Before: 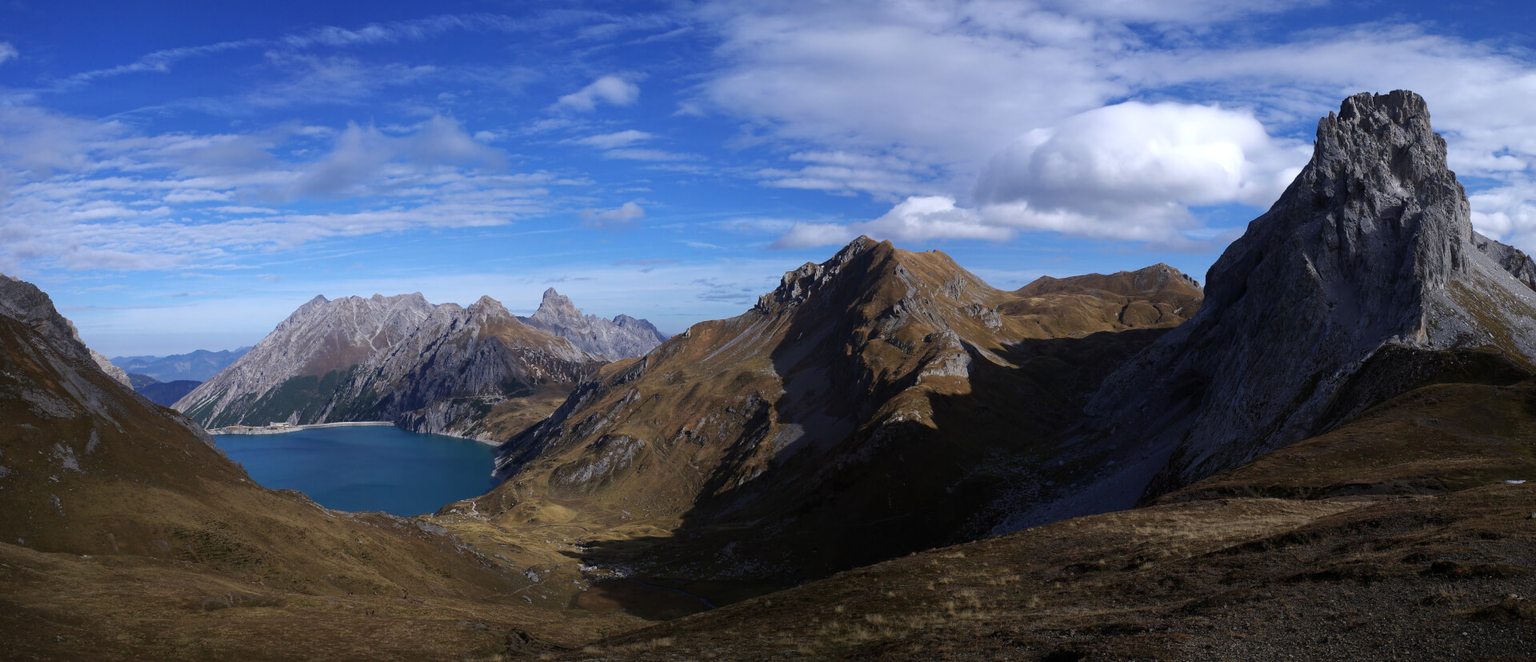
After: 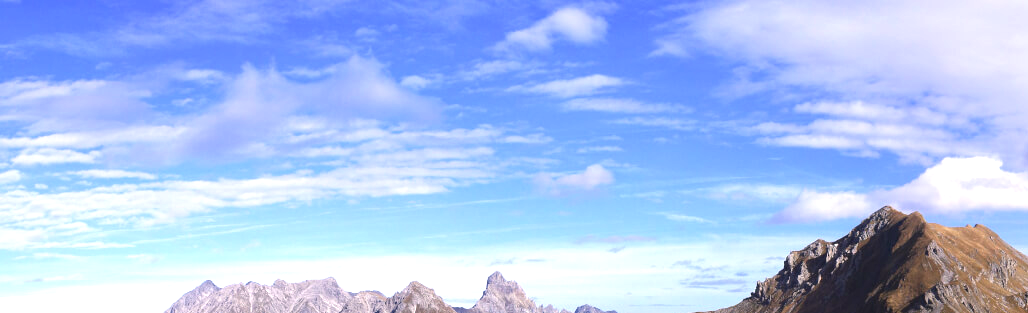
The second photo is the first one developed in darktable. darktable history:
color correction: highlights a* 5.83, highlights b* 4.86
exposure: black level correction 0, exposure 1.099 EV, compensate highlight preservation false
crop: left 10.03%, top 10.655%, right 36.4%, bottom 51.481%
